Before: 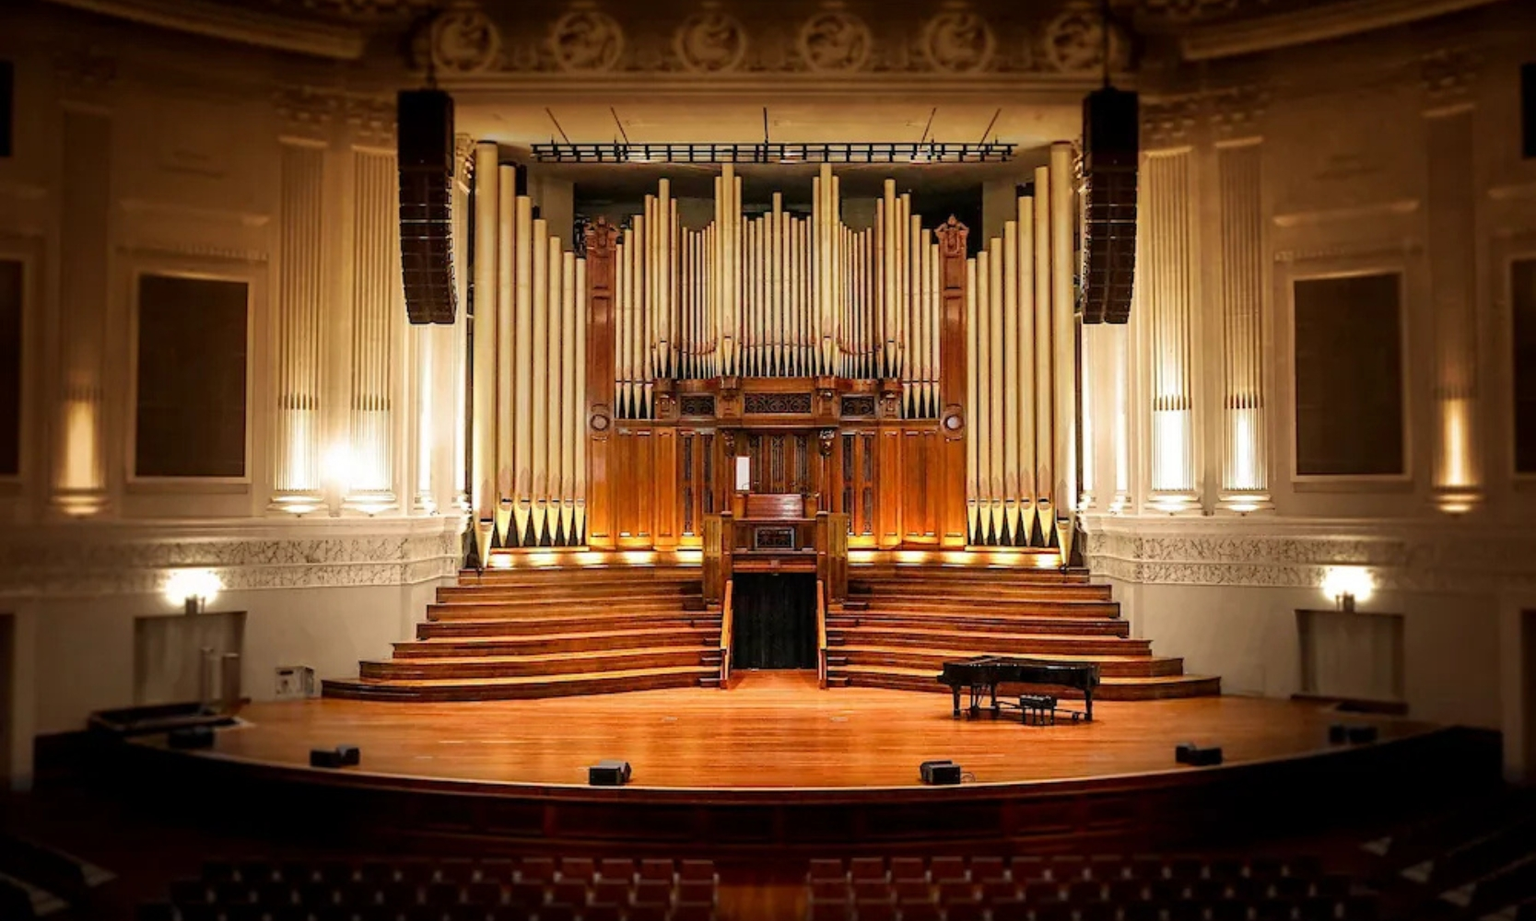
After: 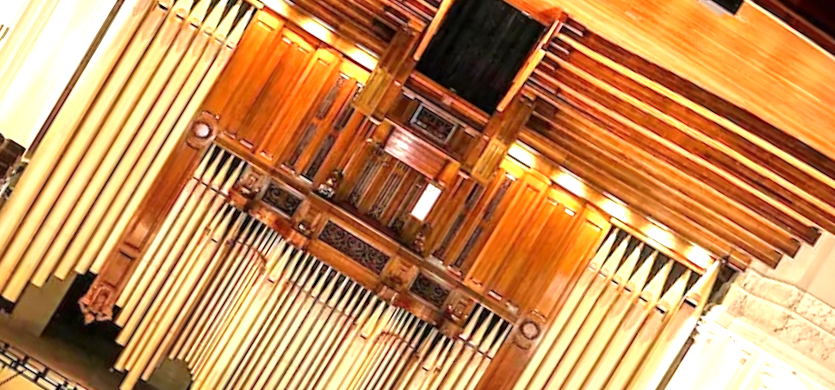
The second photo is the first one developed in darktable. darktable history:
exposure: exposure 1 EV, compensate highlight preservation false
crop and rotate: angle 148.64°, left 9.159%, top 15.663%, right 4.593%, bottom 17.053%
